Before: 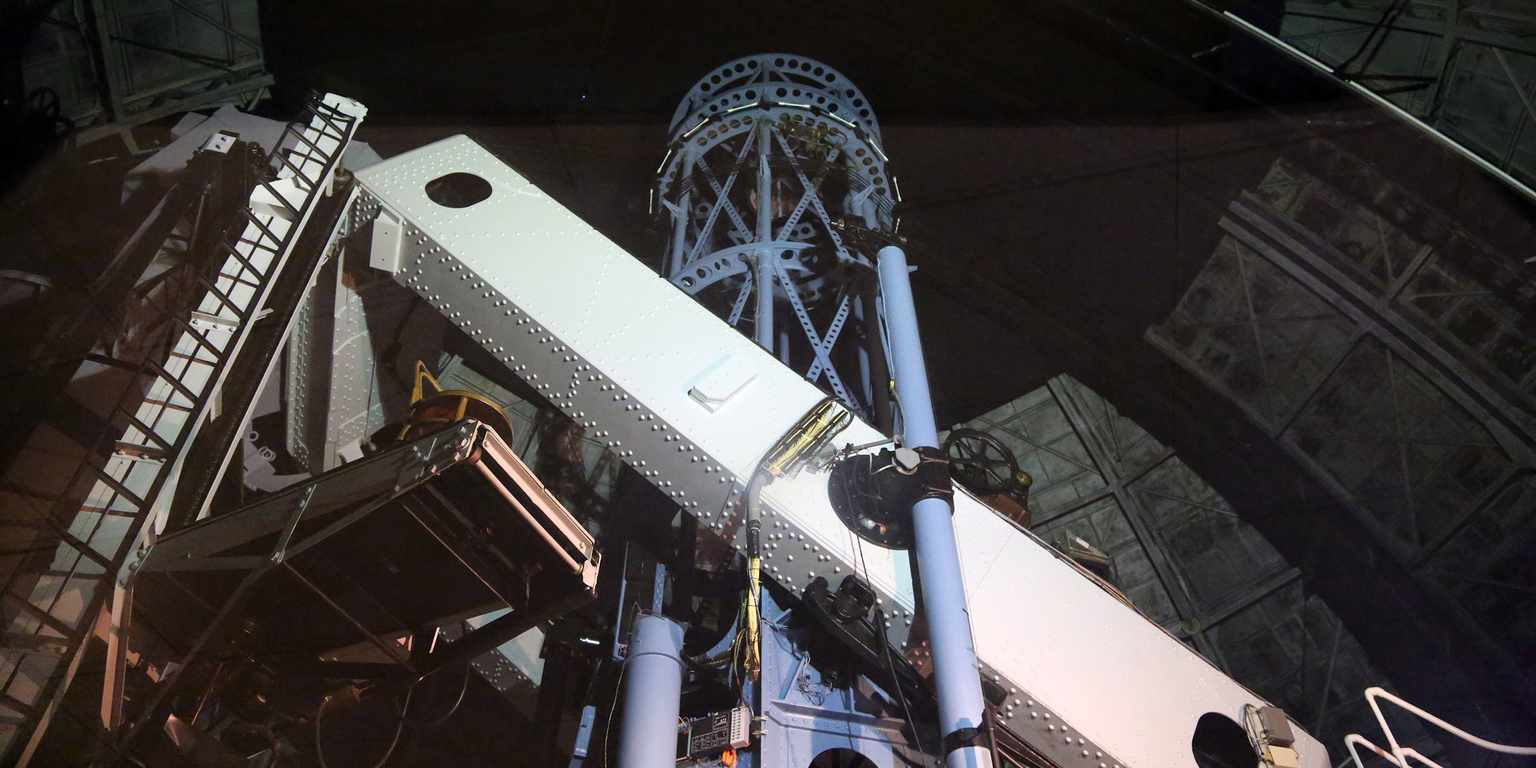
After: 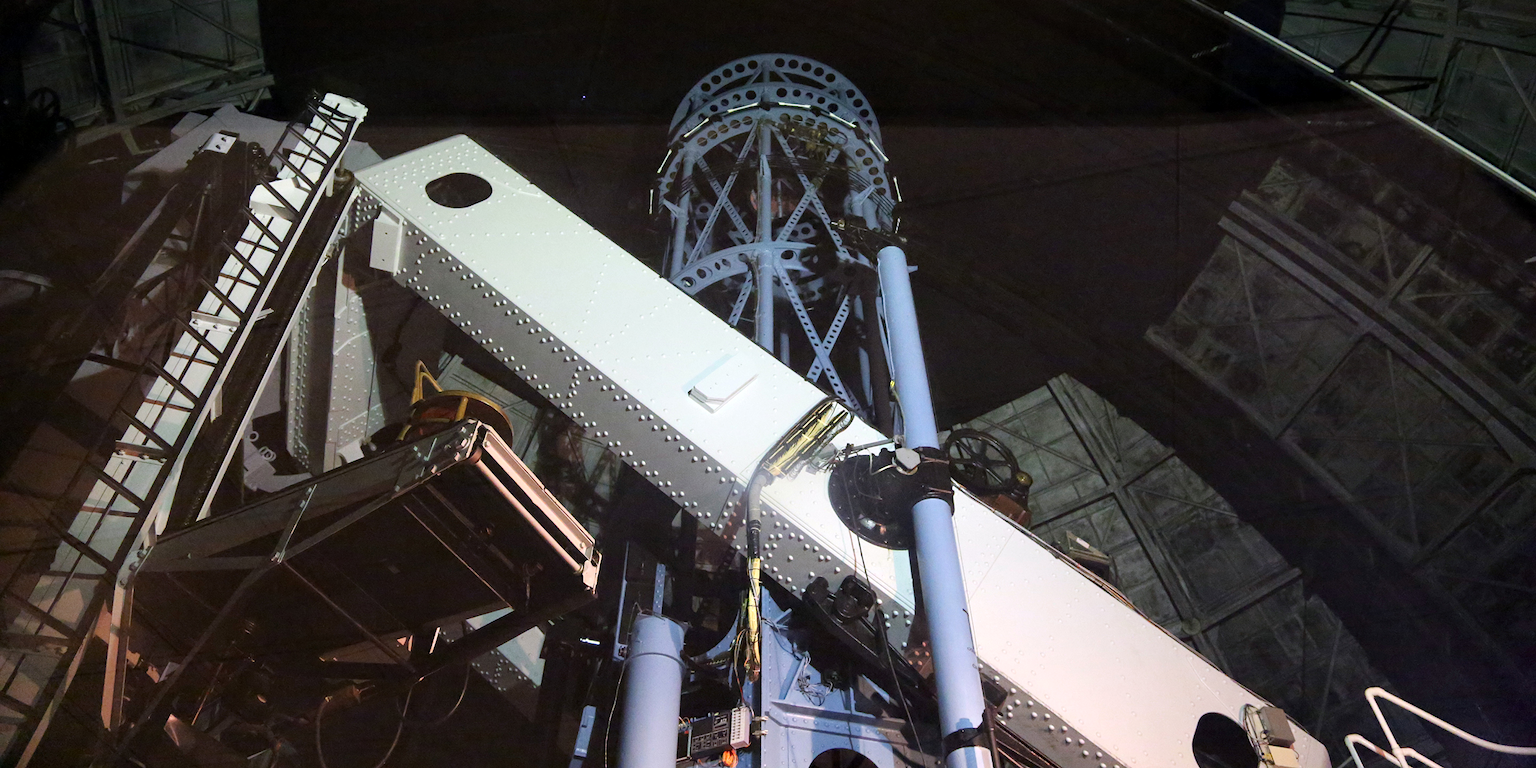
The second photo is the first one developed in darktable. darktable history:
contrast equalizer: y [[0.515 ×6], [0.507 ×6], [0.425 ×6], [0 ×6], [0 ×6]]
